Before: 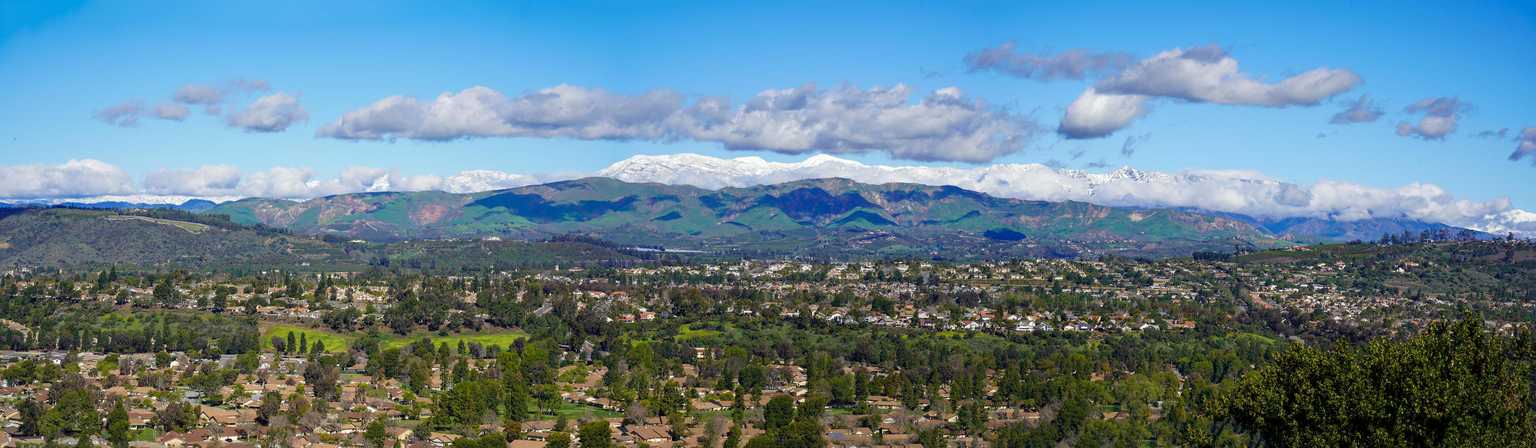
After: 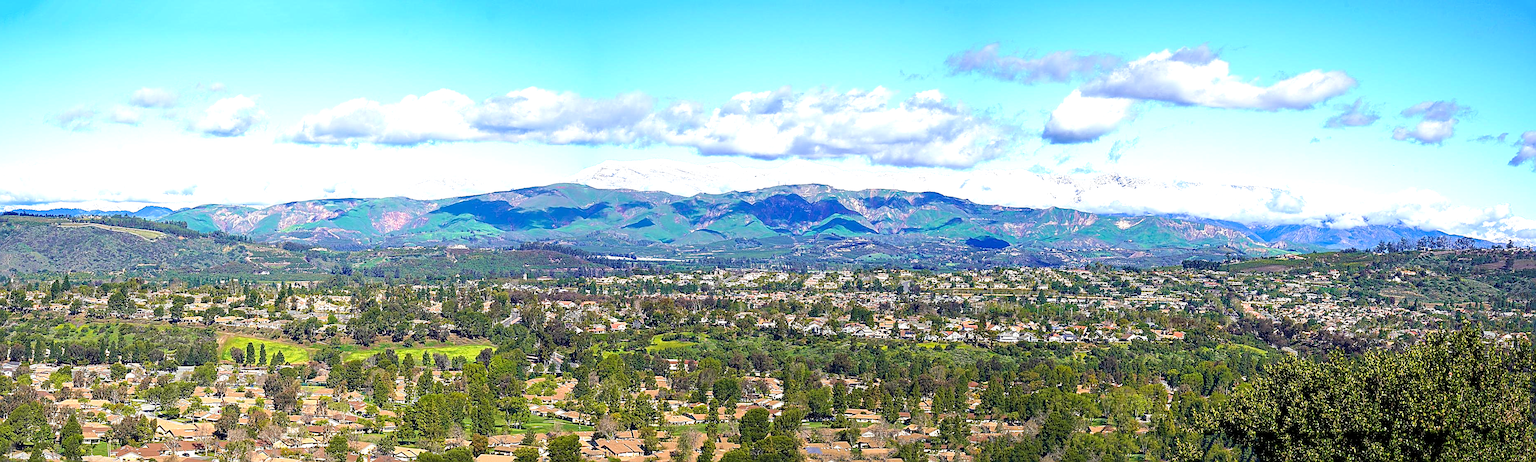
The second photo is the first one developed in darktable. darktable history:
velvia: on, module defaults
exposure: black level correction 0.001, exposure 1.117 EV, compensate highlight preservation false
crop and rotate: left 3.22%
sharpen: amount 0.995
